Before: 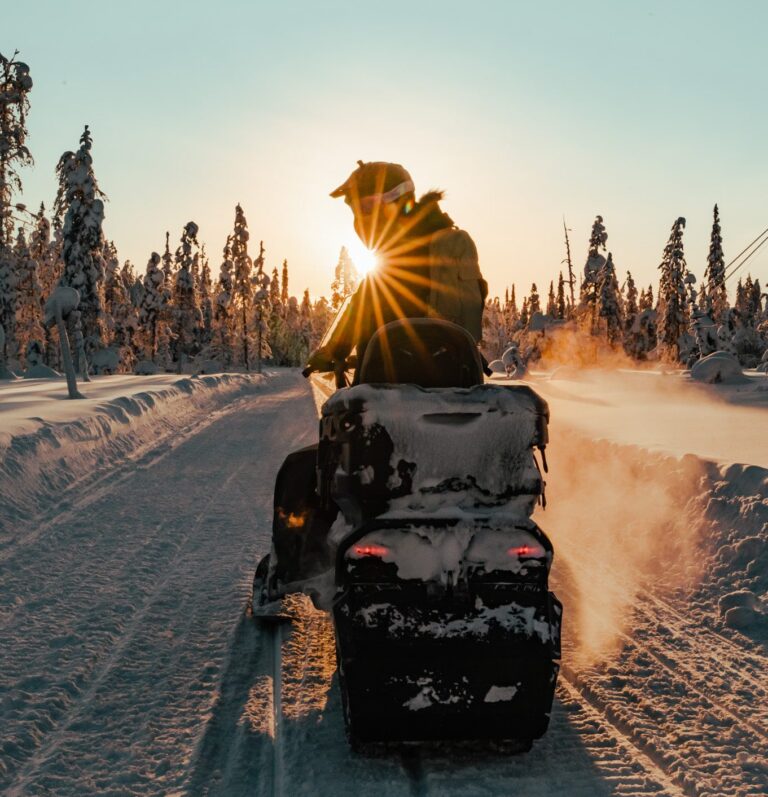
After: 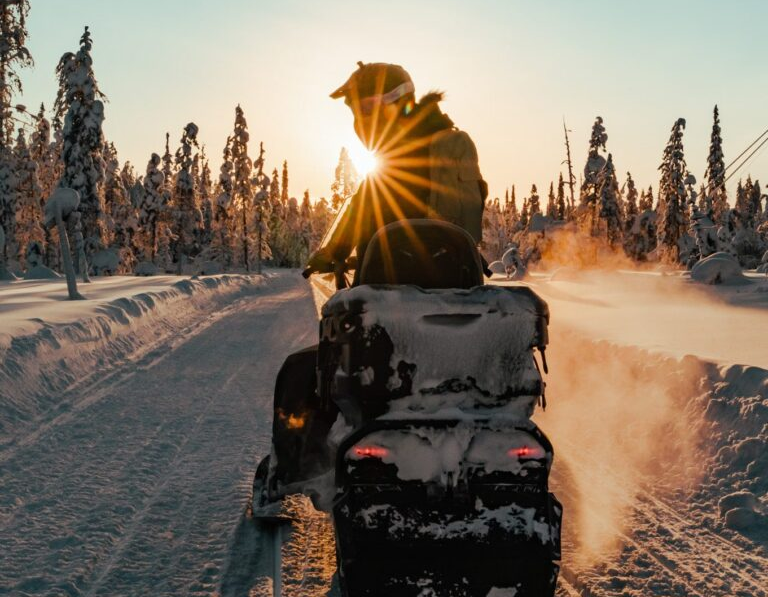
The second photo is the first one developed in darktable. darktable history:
rotate and perspective: automatic cropping off
crop and rotate: top 12.5%, bottom 12.5%
tone equalizer: on, module defaults
